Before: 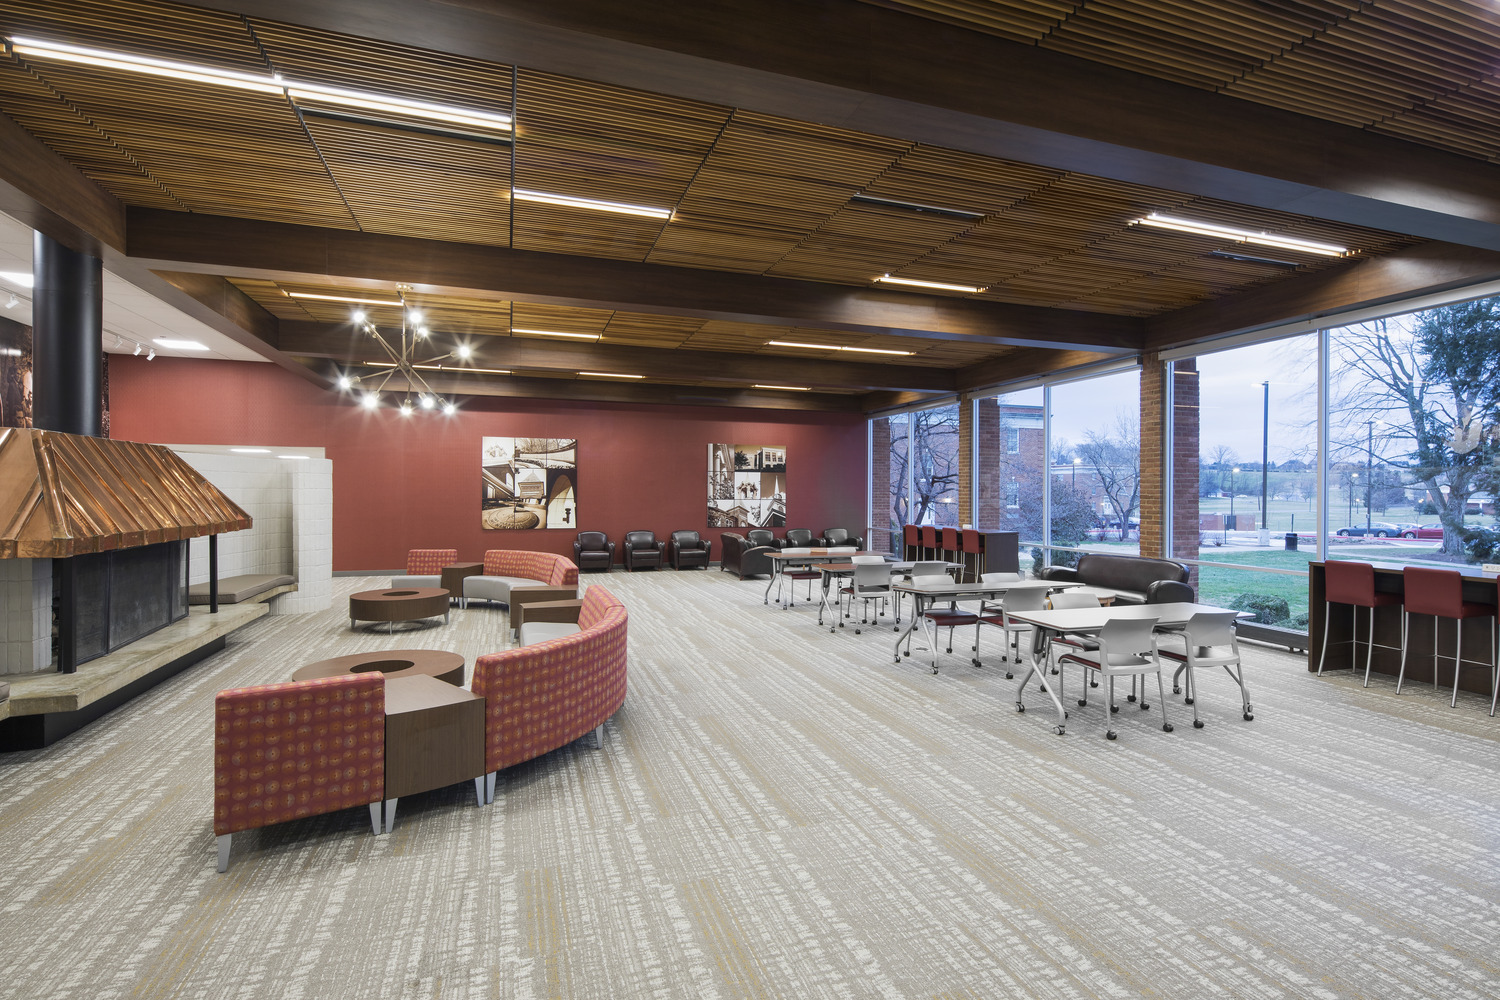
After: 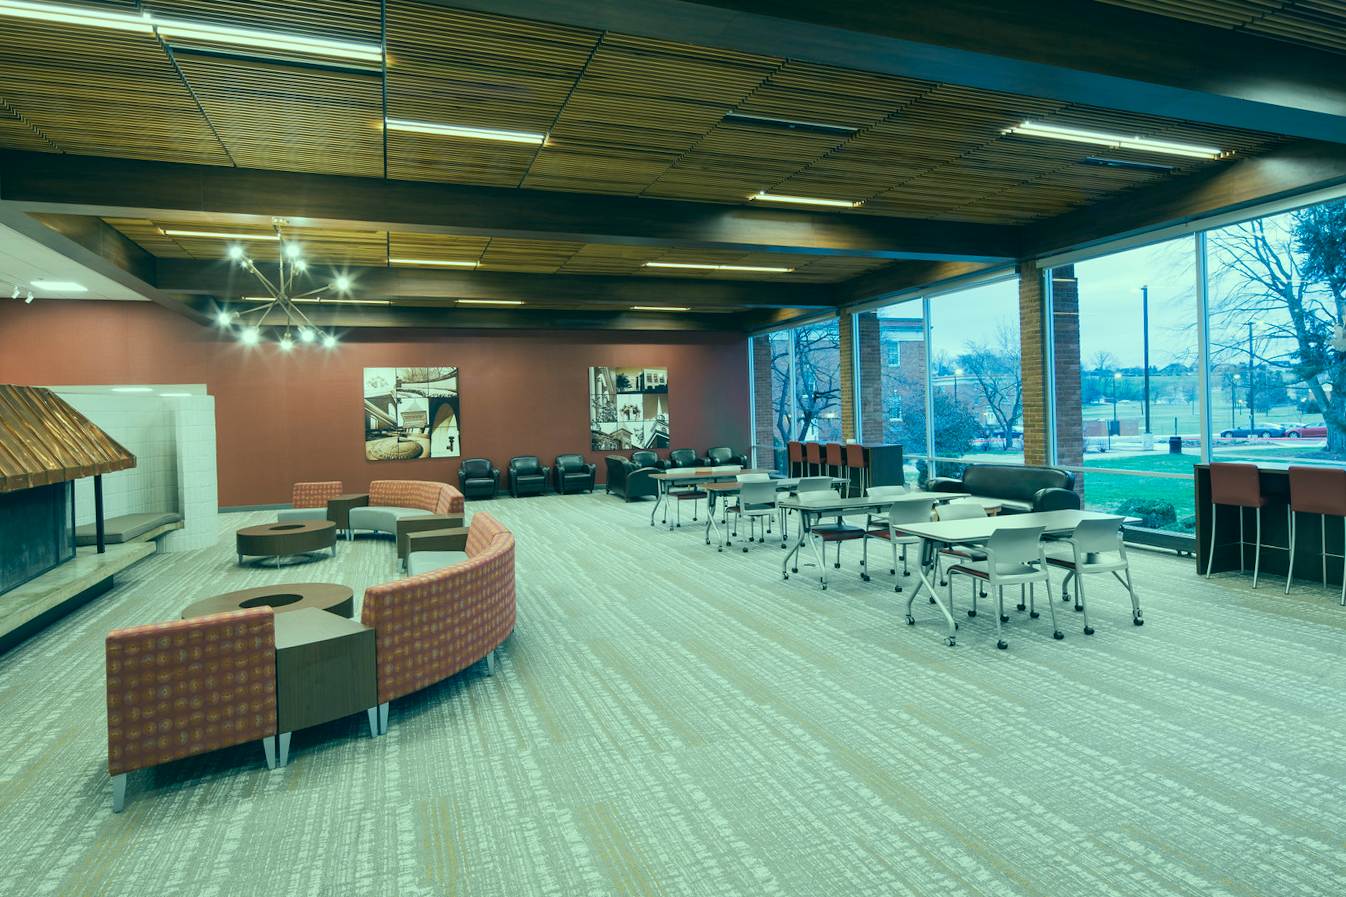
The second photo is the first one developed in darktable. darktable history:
color correction: highlights a* -20.08, highlights b* 9.8, shadows a* -20.4, shadows b* -10.76
crop and rotate: angle 1.96°, left 5.673%, top 5.673%
